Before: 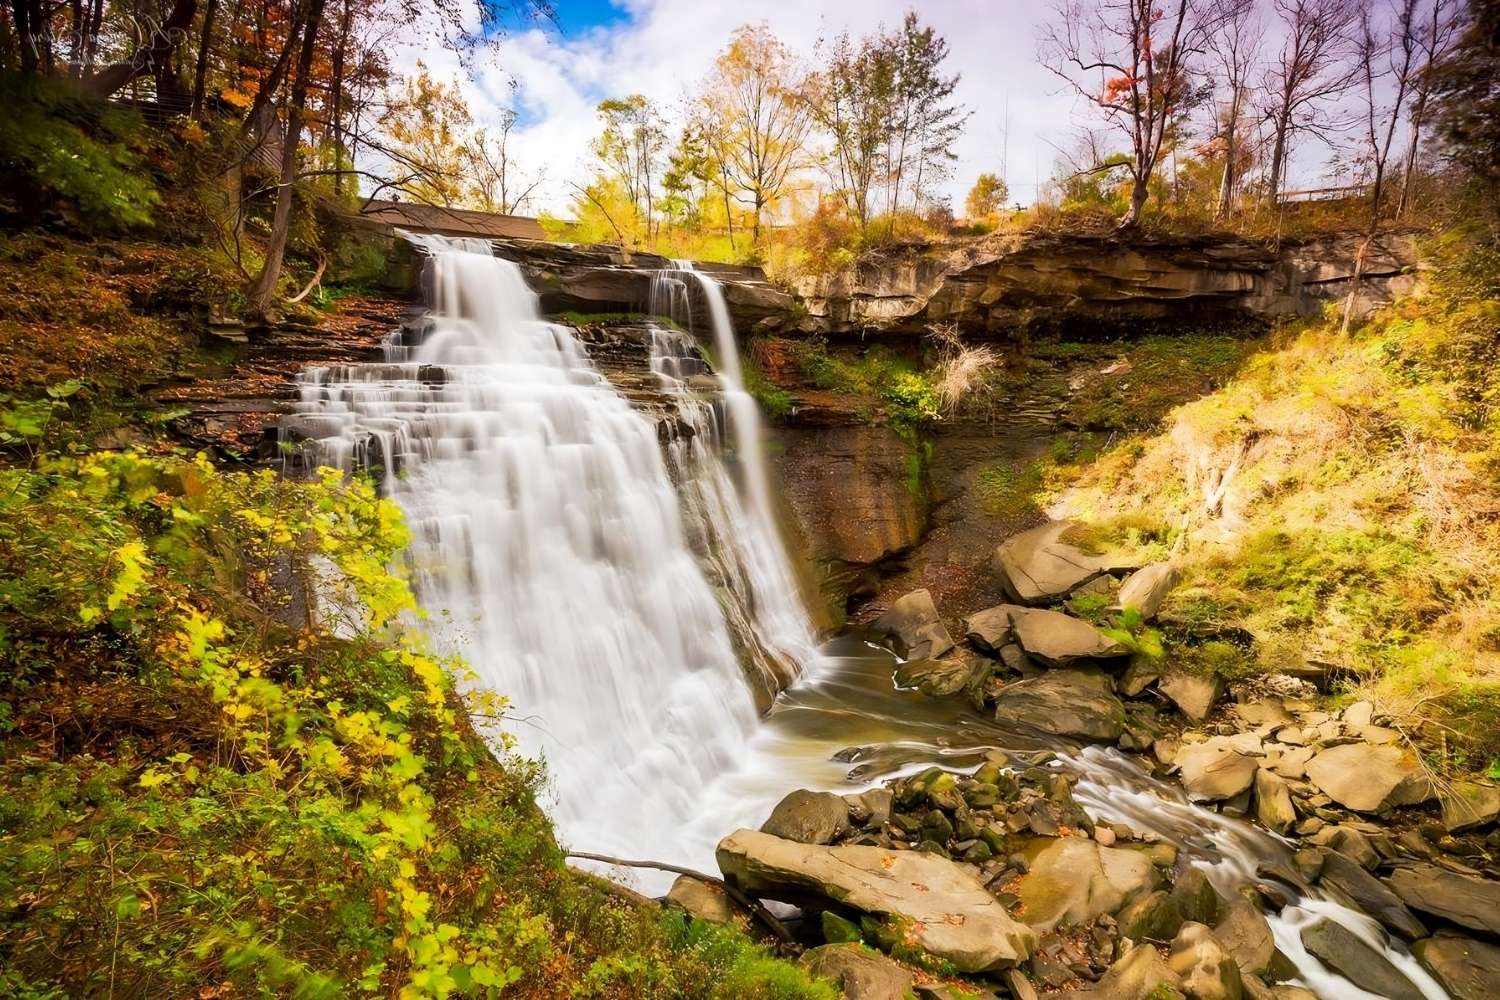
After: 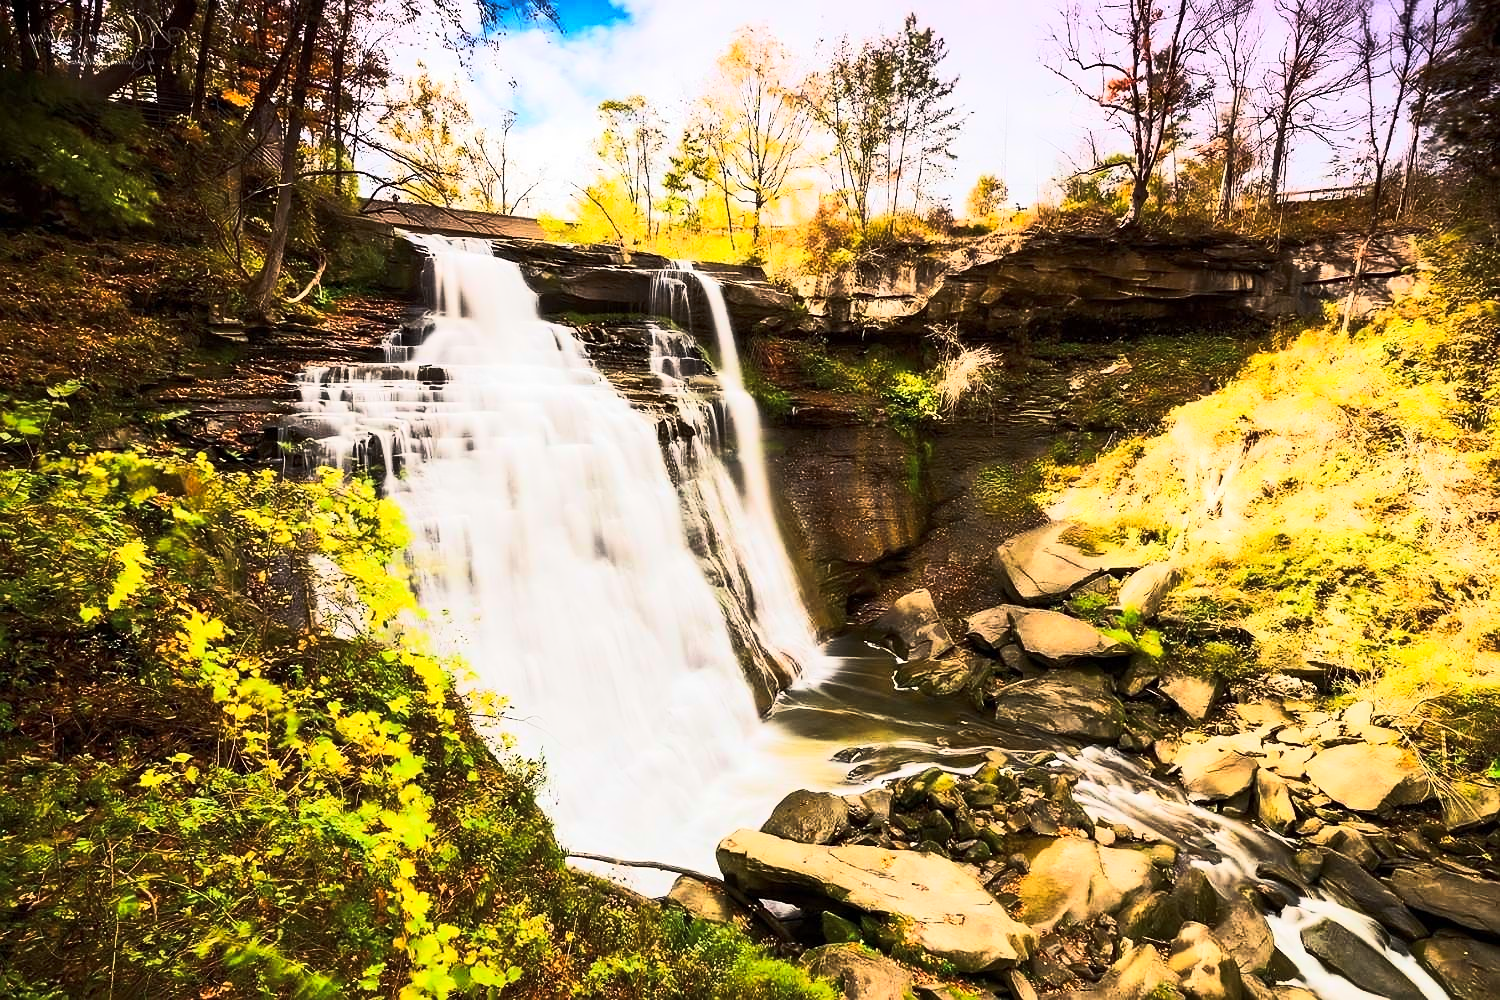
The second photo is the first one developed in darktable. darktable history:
tone curve: curves: ch0 [(0, 0) (0.427, 0.375) (0.616, 0.801) (1, 1)], color space Lab, linked channels, preserve colors none
sharpen: radius 0.969, amount 0.604
